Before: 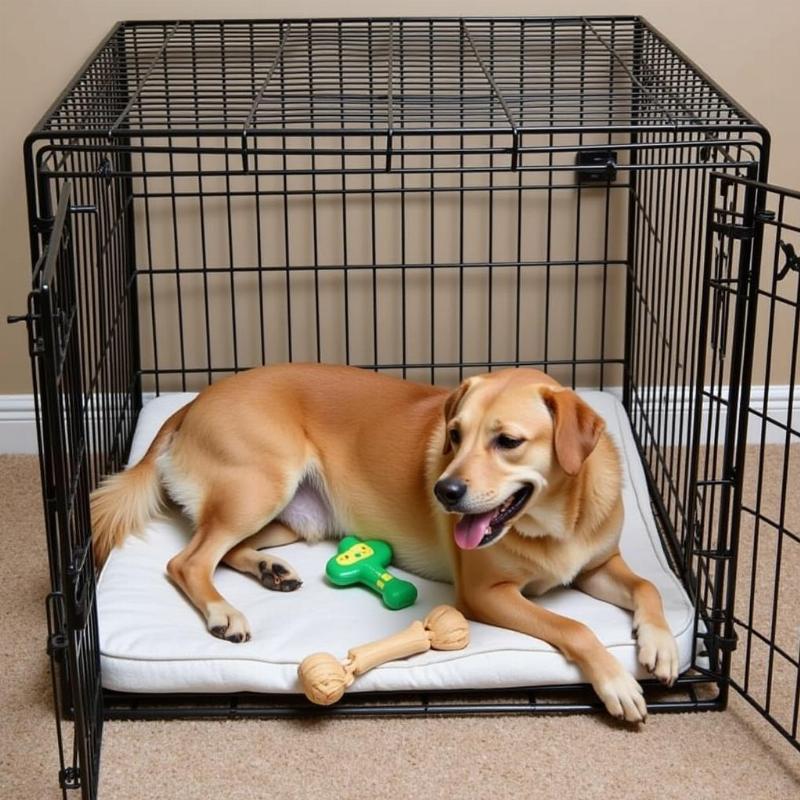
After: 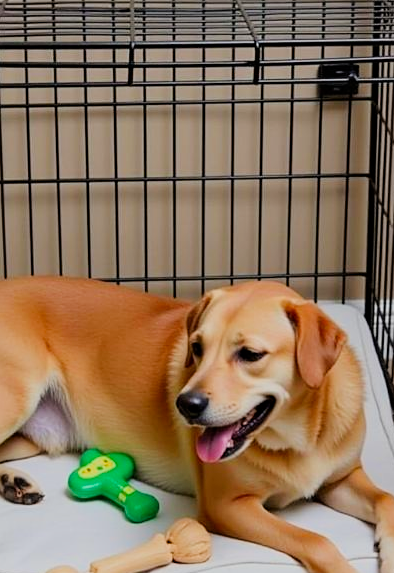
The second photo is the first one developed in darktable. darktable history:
sharpen: amount 0.209
crop: left 32.31%, top 10.928%, right 18.394%, bottom 17.432%
color correction: highlights b* -0.001, saturation 1.28
filmic rgb: black relative exposure -7.65 EV, white relative exposure 4.56 EV, hardness 3.61
